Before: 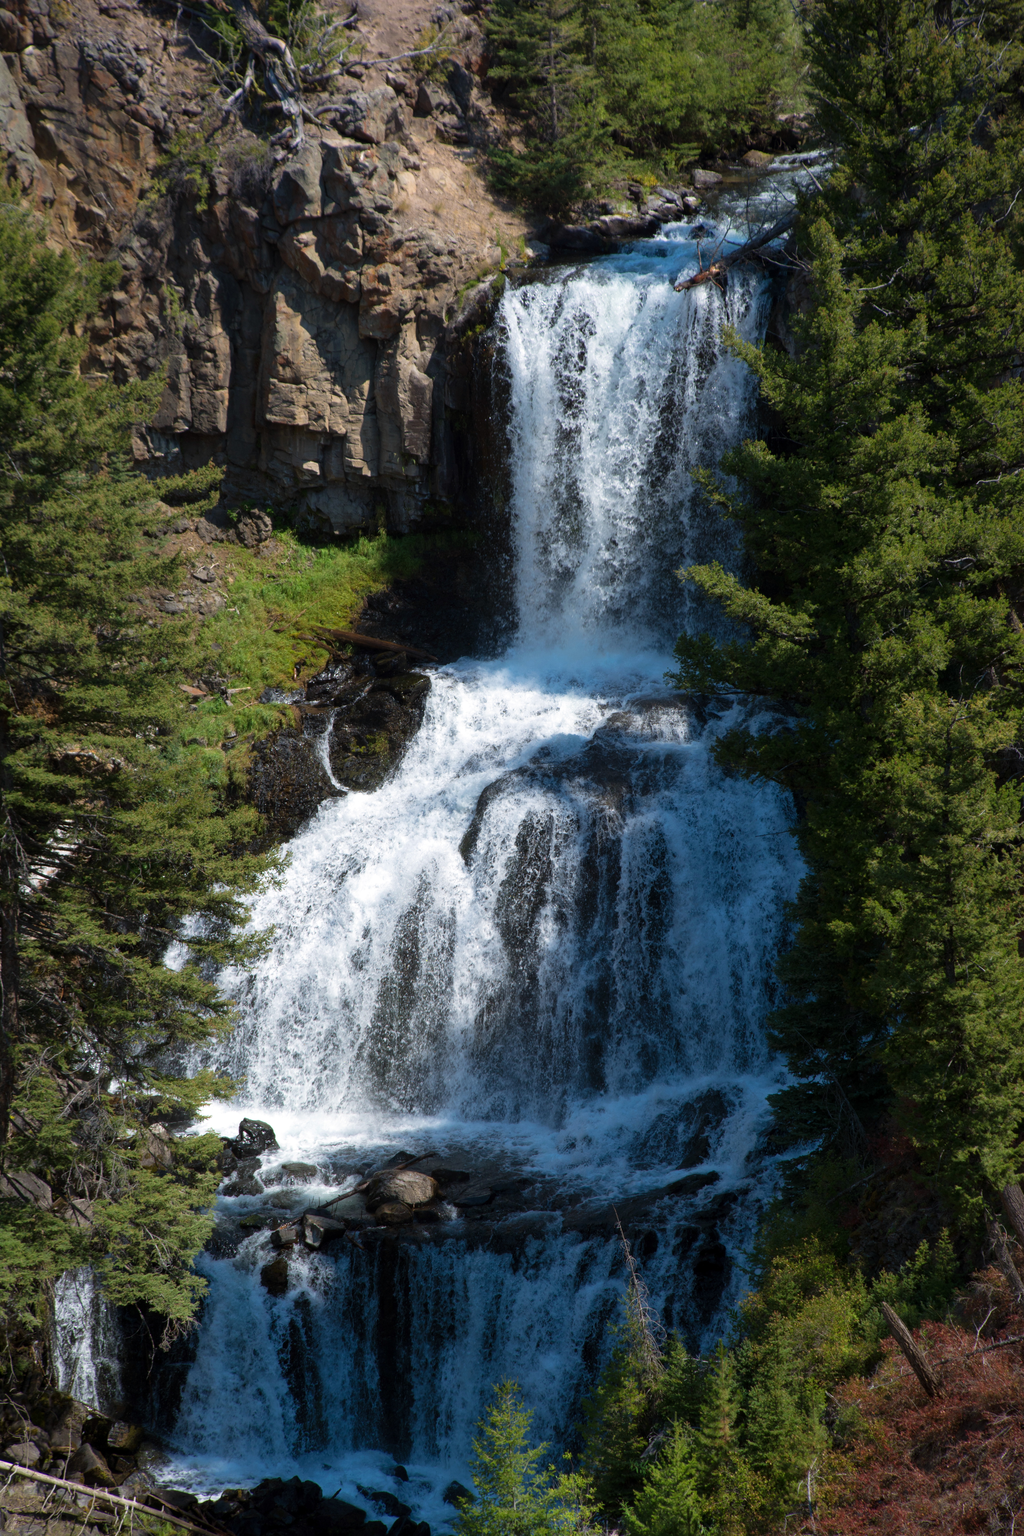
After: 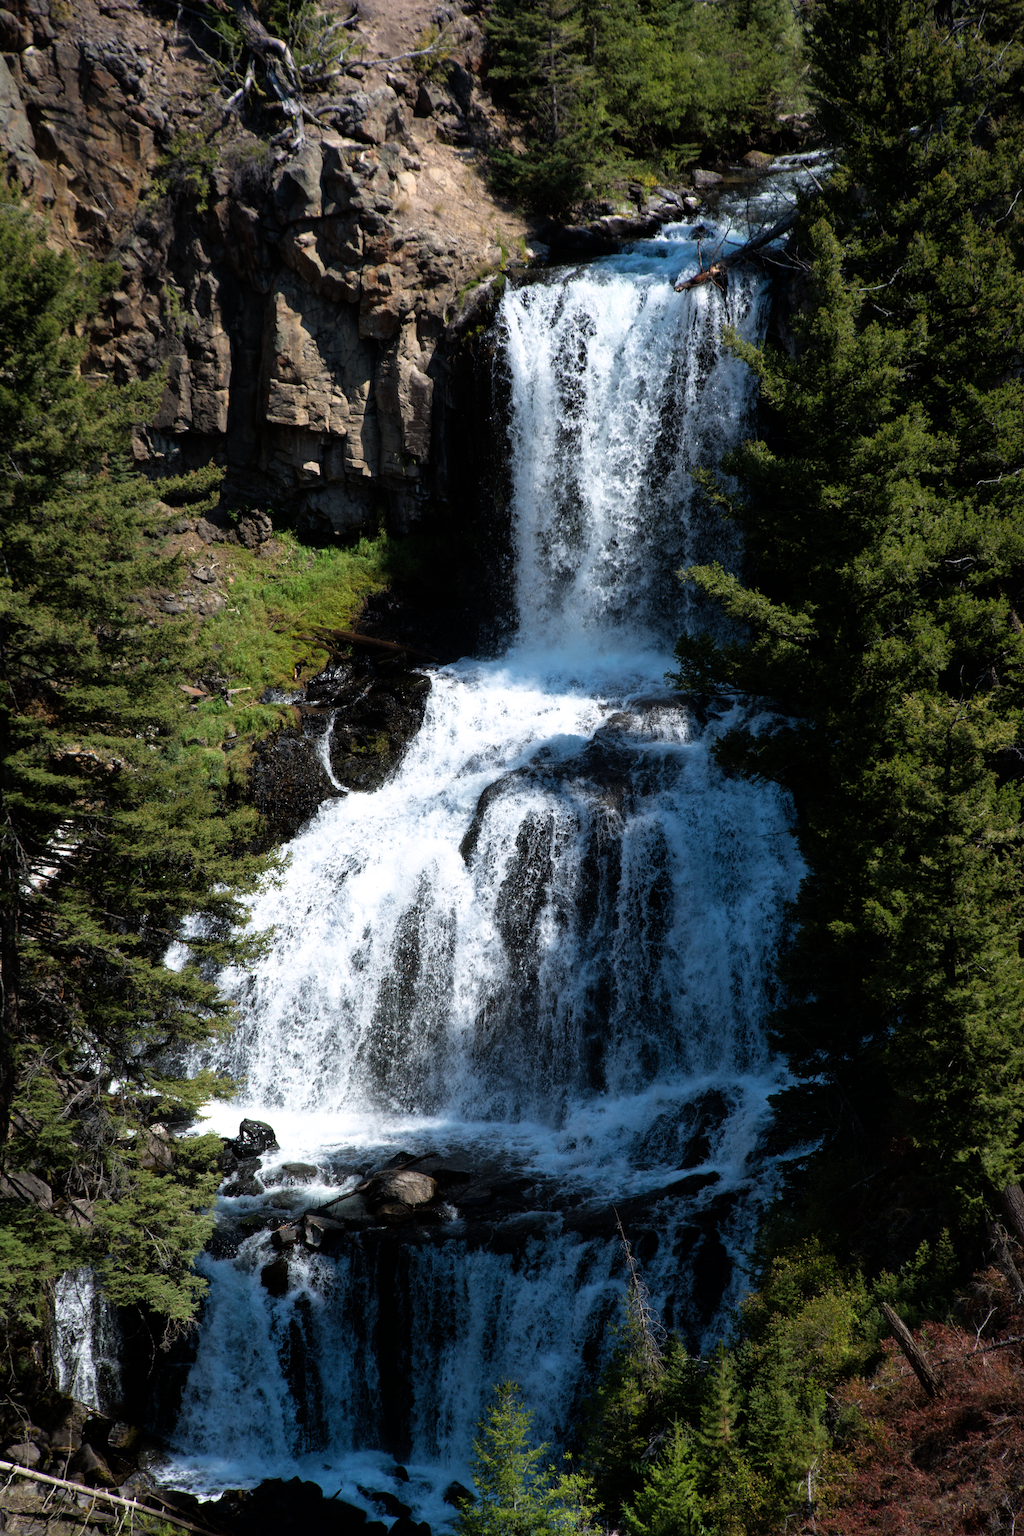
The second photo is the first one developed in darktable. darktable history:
filmic rgb: black relative exposure -7.98 EV, white relative exposure 2.36 EV, threshold 3 EV, hardness 6.58, color science v6 (2022), iterations of high-quality reconstruction 0, enable highlight reconstruction true
